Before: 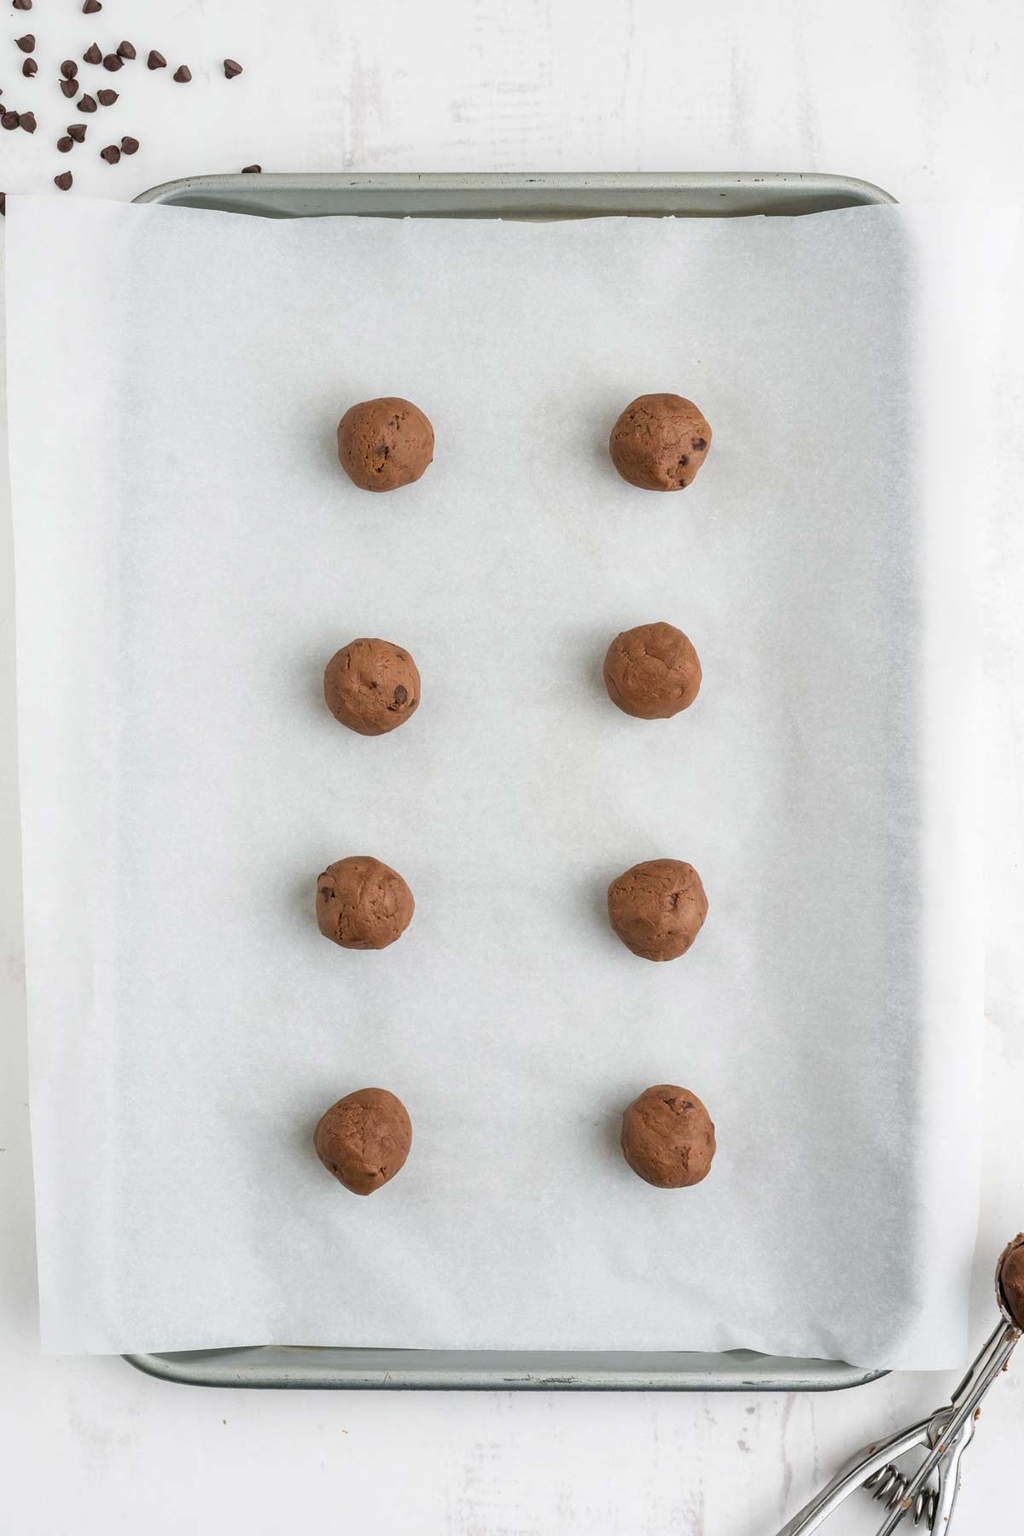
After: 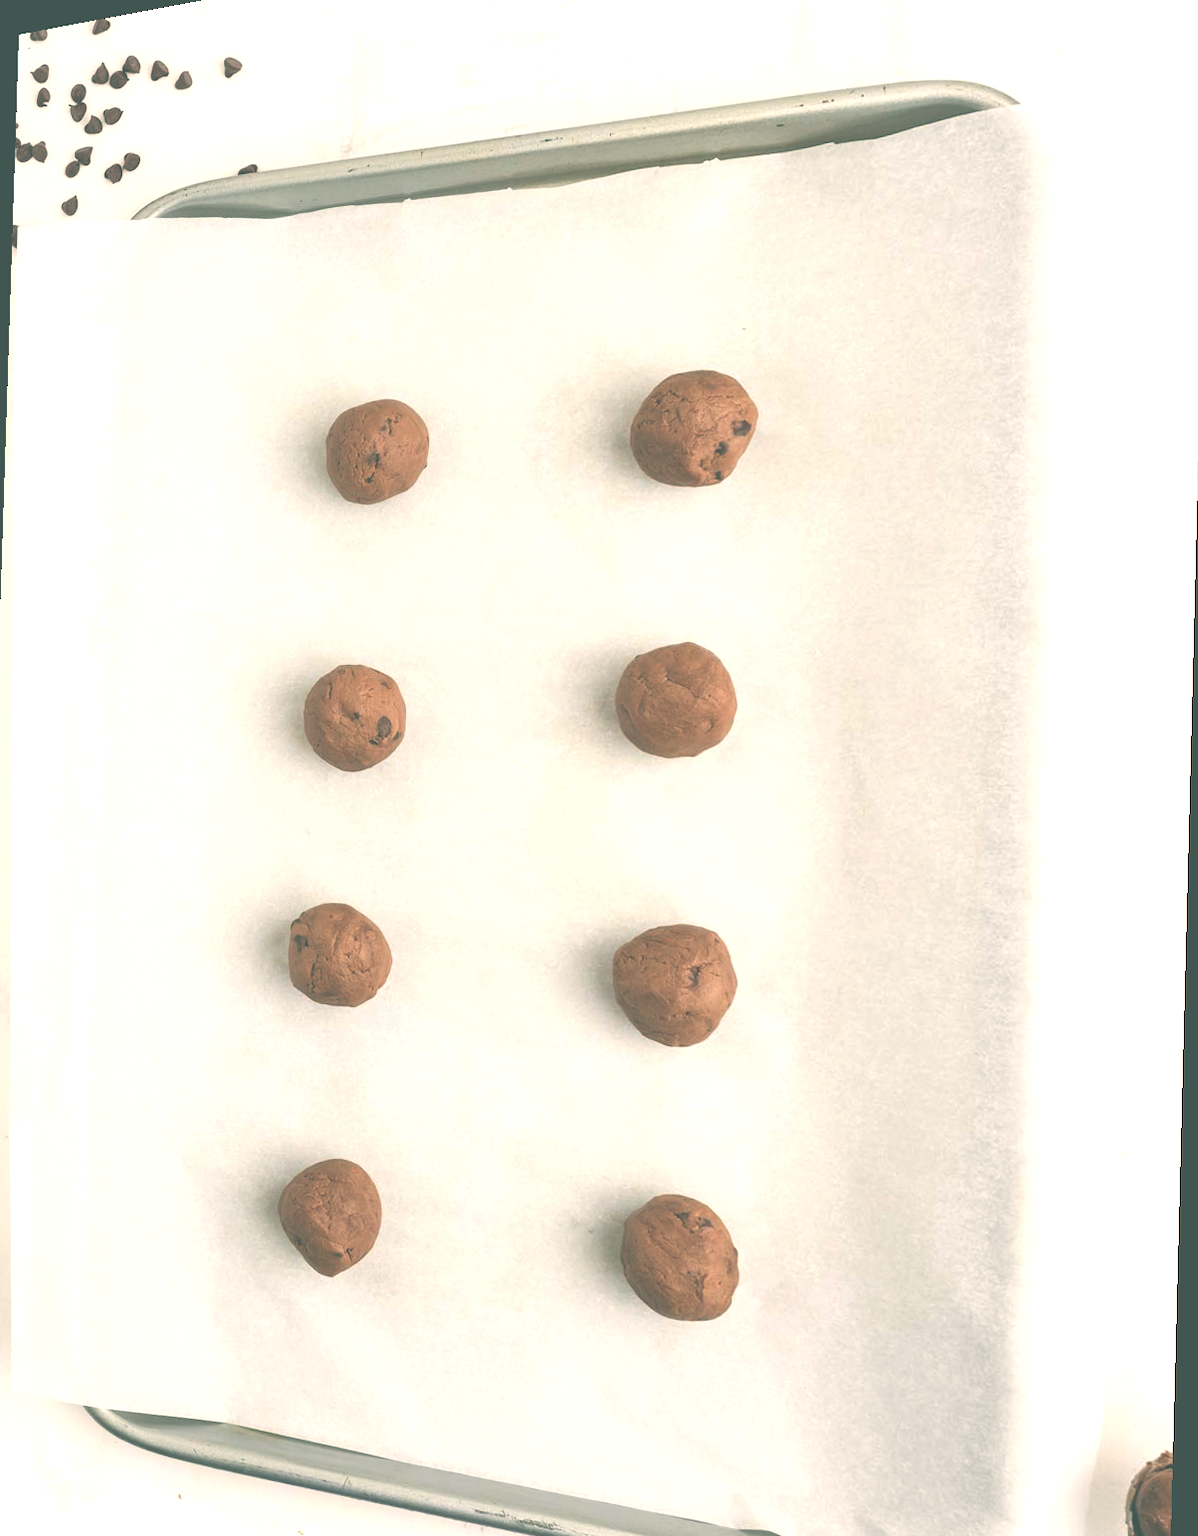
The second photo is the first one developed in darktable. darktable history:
exposure: black level correction -0.071, exposure 0.5 EV, compensate highlight preservation false
color balance: lift [1.005, 0.99, 1.007, 1.01], gamma [1, 0.979, 1.011, 1.021], gain [0.923, 1.098, 1.025, 0.902], input saturation 90.45%, contrast 7.73%, output saturation 105.91%
rotate and perspective: rotation 1.69°, lens shift (vertical) -0.023, lens shift (horizontal) -0.291, crop left 0.025, crop right 0.988, crop top 0.092, crop bottom 0.842
